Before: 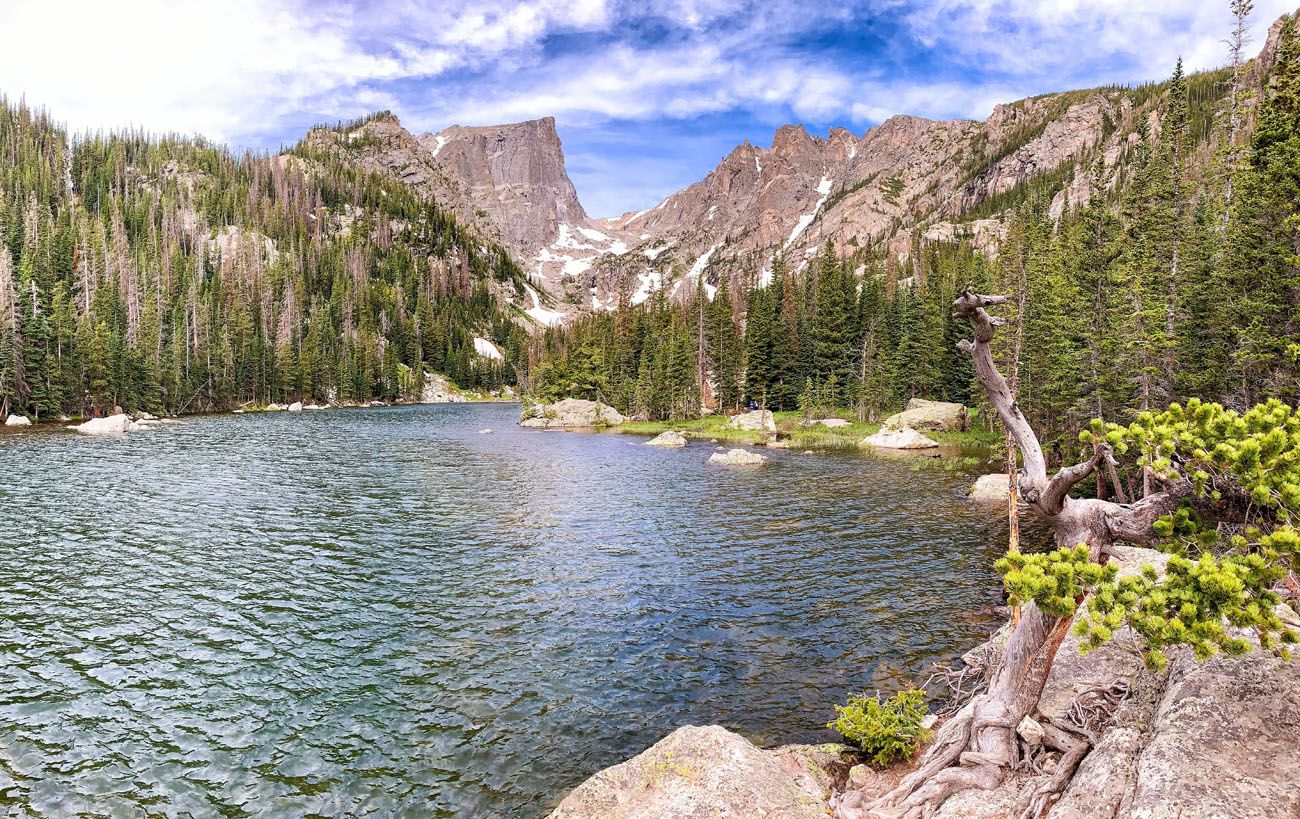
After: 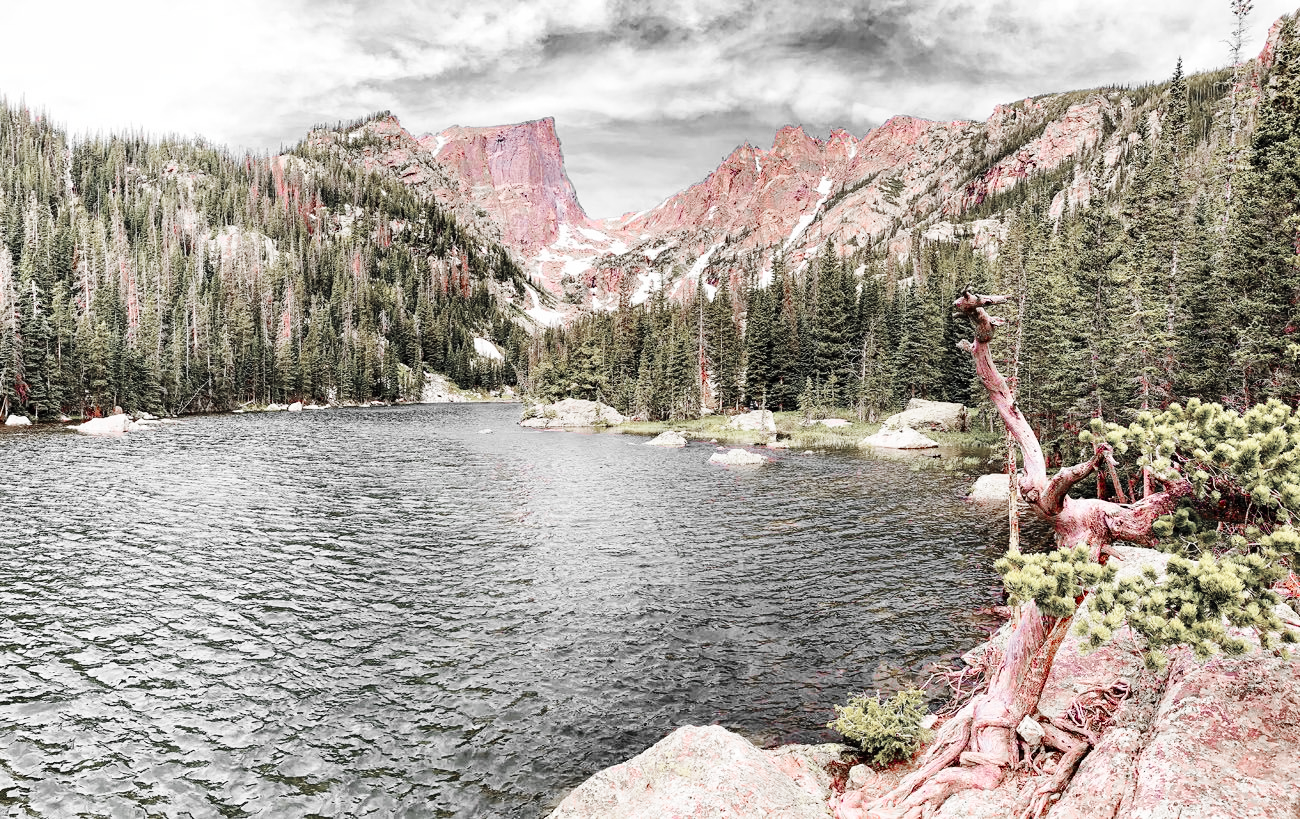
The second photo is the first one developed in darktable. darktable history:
color zones: curves: ch1 [(0, 0.831) (0.08, 0.771) (0.157, 0.268) (0.241, 0.207) (0.562, -0.005) (0.714, -0.013) (0.876, 0.01) (1, 0.831)]
white balance: emerald 1
base curve: curves: ch0 [(0, 0) (0.036, 0.025) (0.121, 0.166) (0.206, 0.329) (0.605, 0.79) (1, 1)], preserve colors none
